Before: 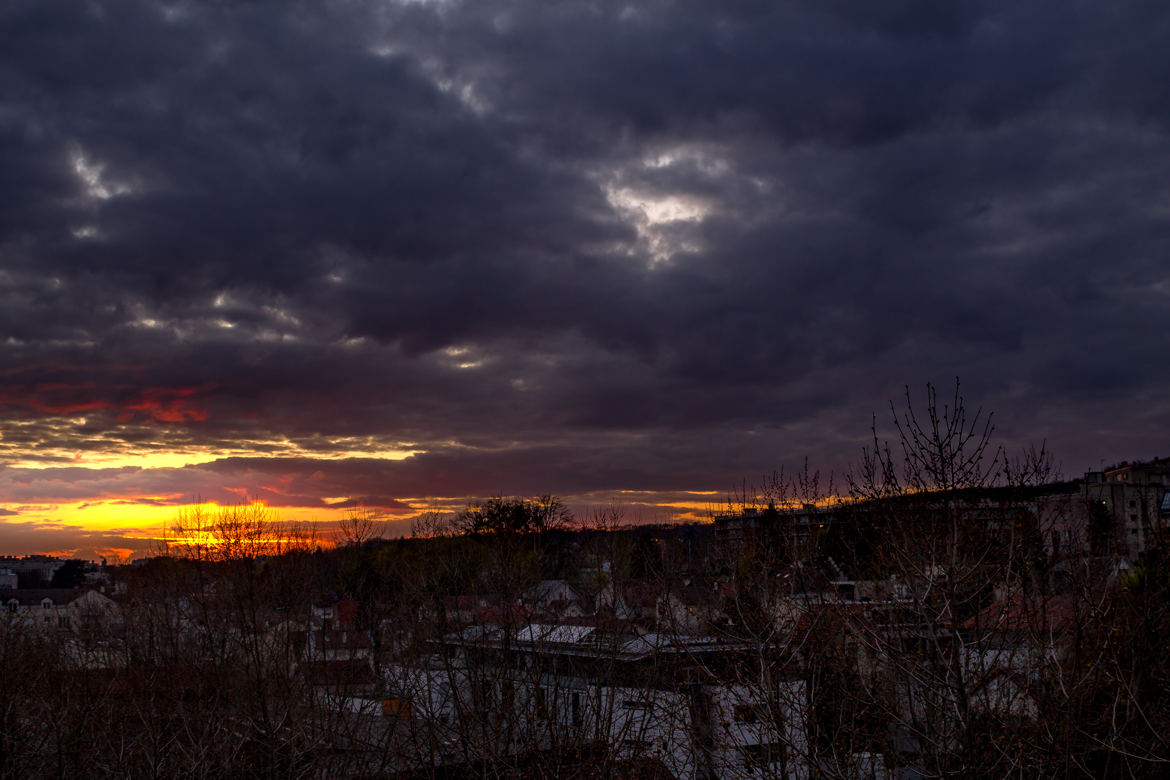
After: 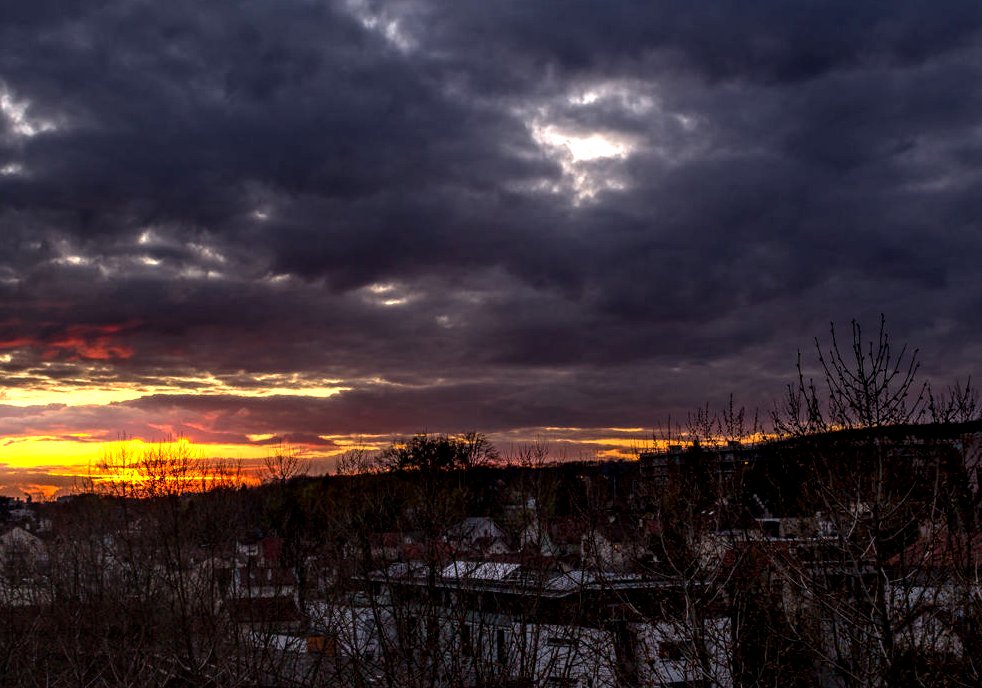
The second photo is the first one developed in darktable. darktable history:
tone equalizer: -8 EV -0.417 EV, -7 EV -0.389 EV, -6 EV -0.333 EV, -5 EV -0.222 EV, -3 EV 0.222 EV, -2 EV 0.333 EV, -1 EV 0.389 EV, +0 EV 0.417 EV, edges refinement/feathering 500, mask exposure compensation -1.57 EV, preserve details no
crop: left 6.446%, top 8.188%, right 9.538%, bottom 3.548%
exposure: black level correction 0.001, exposure 0.5 EV, compensate exposure bias true, compensate highlight preservation false
local contrast: on, module defaults
